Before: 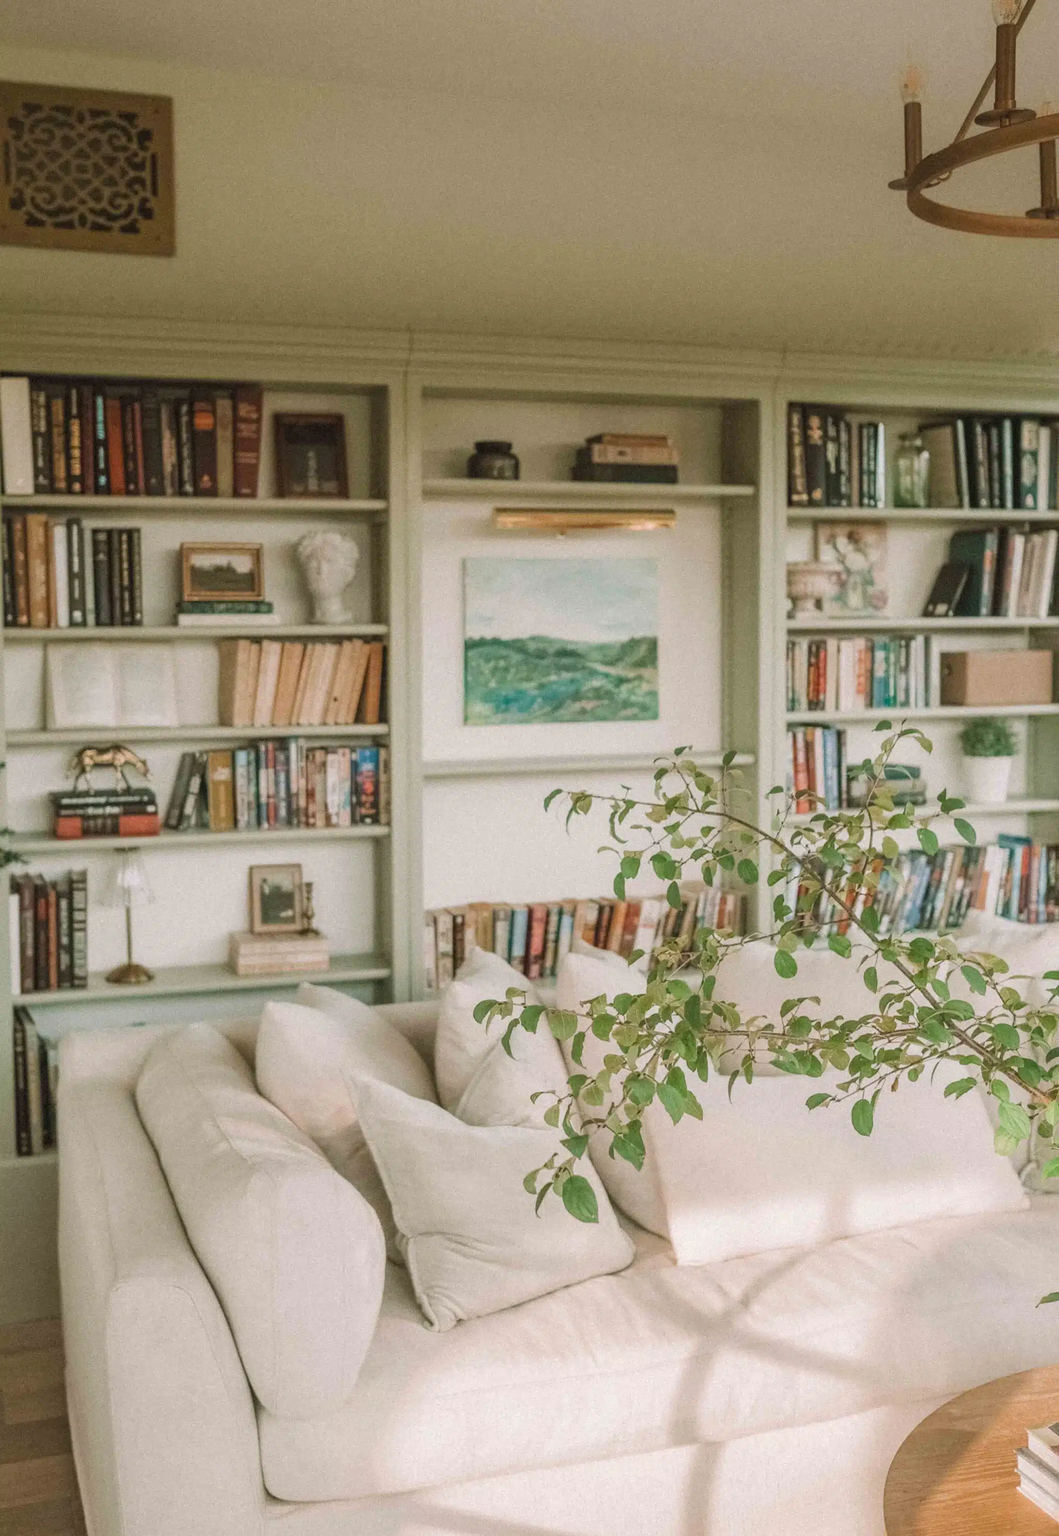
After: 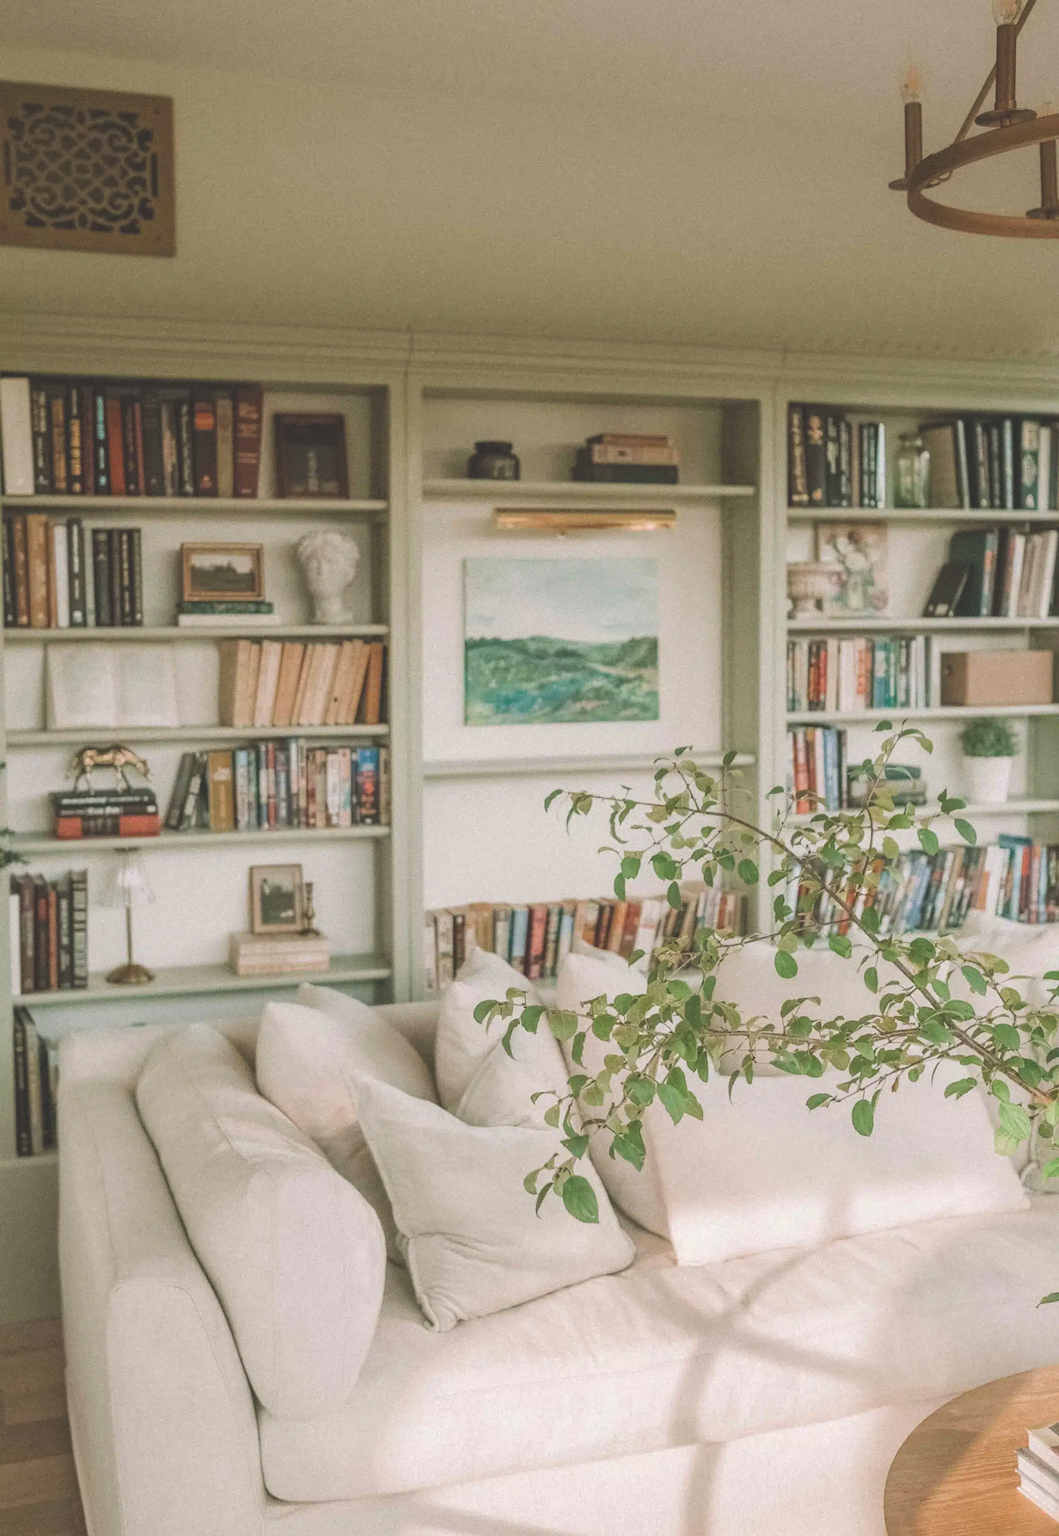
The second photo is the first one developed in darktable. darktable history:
exposure: black level correction -0.023, exposure -0.039 EV, compensate highlight preservation false
shadows and highlights: shadows 12, white point adjustment 1.2, highlights -0.36, soften with gaussian
